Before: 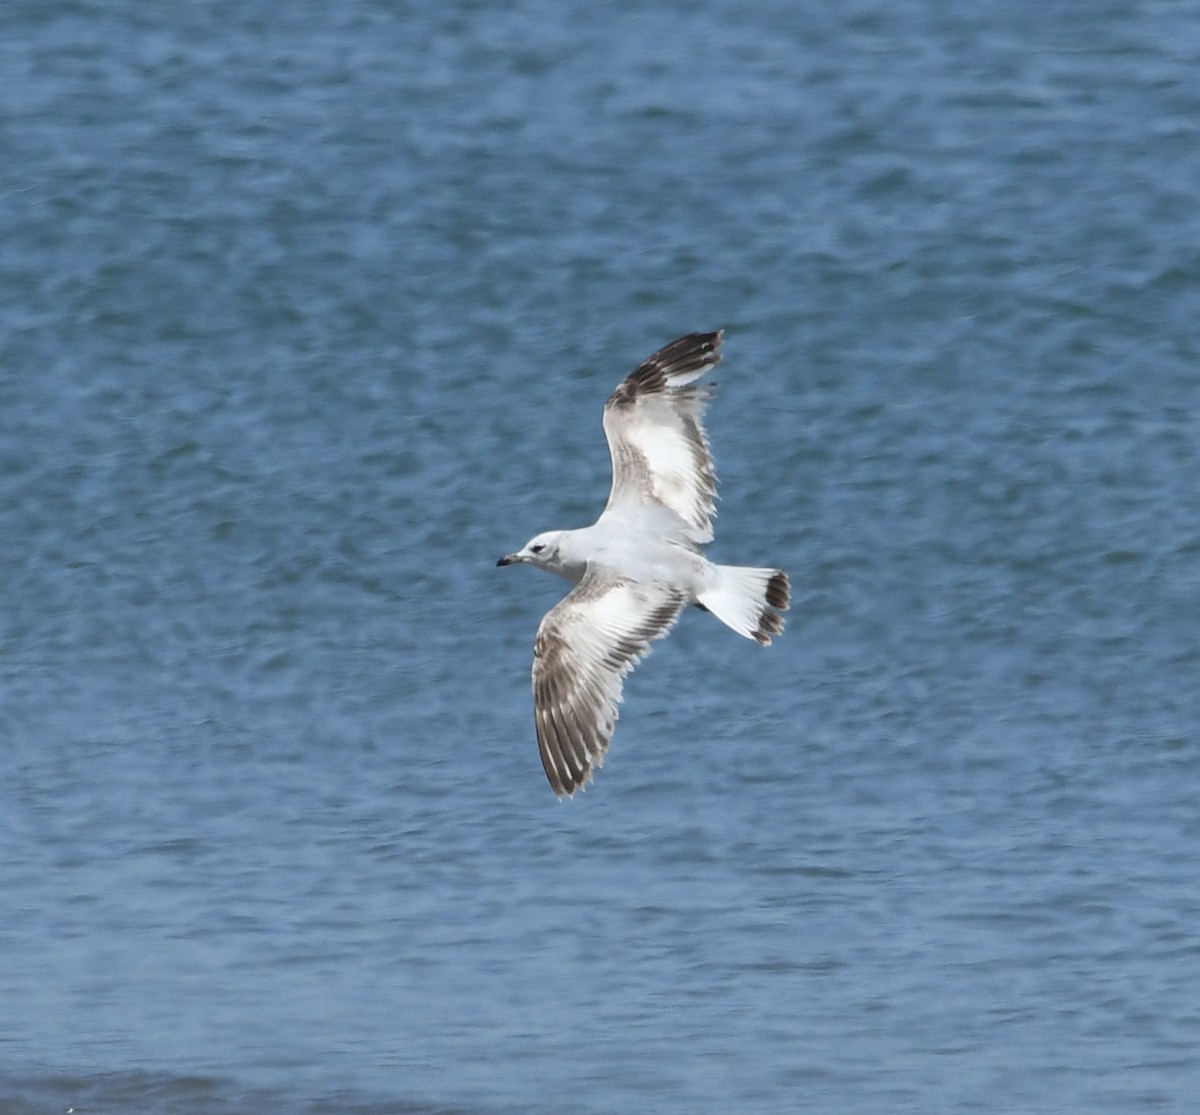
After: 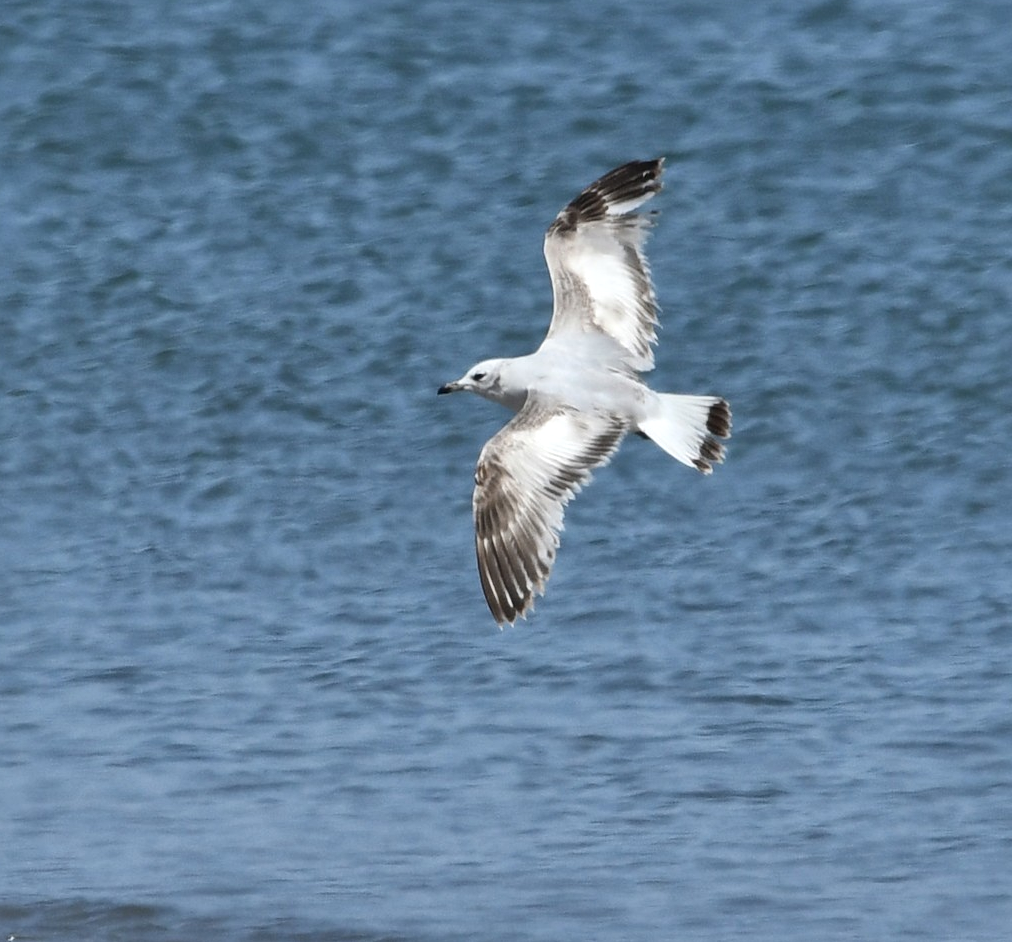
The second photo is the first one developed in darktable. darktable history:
crop and rotate: left 4.925%, top 15.426%, right 10.714%
local contrast: mode bilateral grid, contrast 20, coarseness 50, detail 149%, midtone range 0.2
